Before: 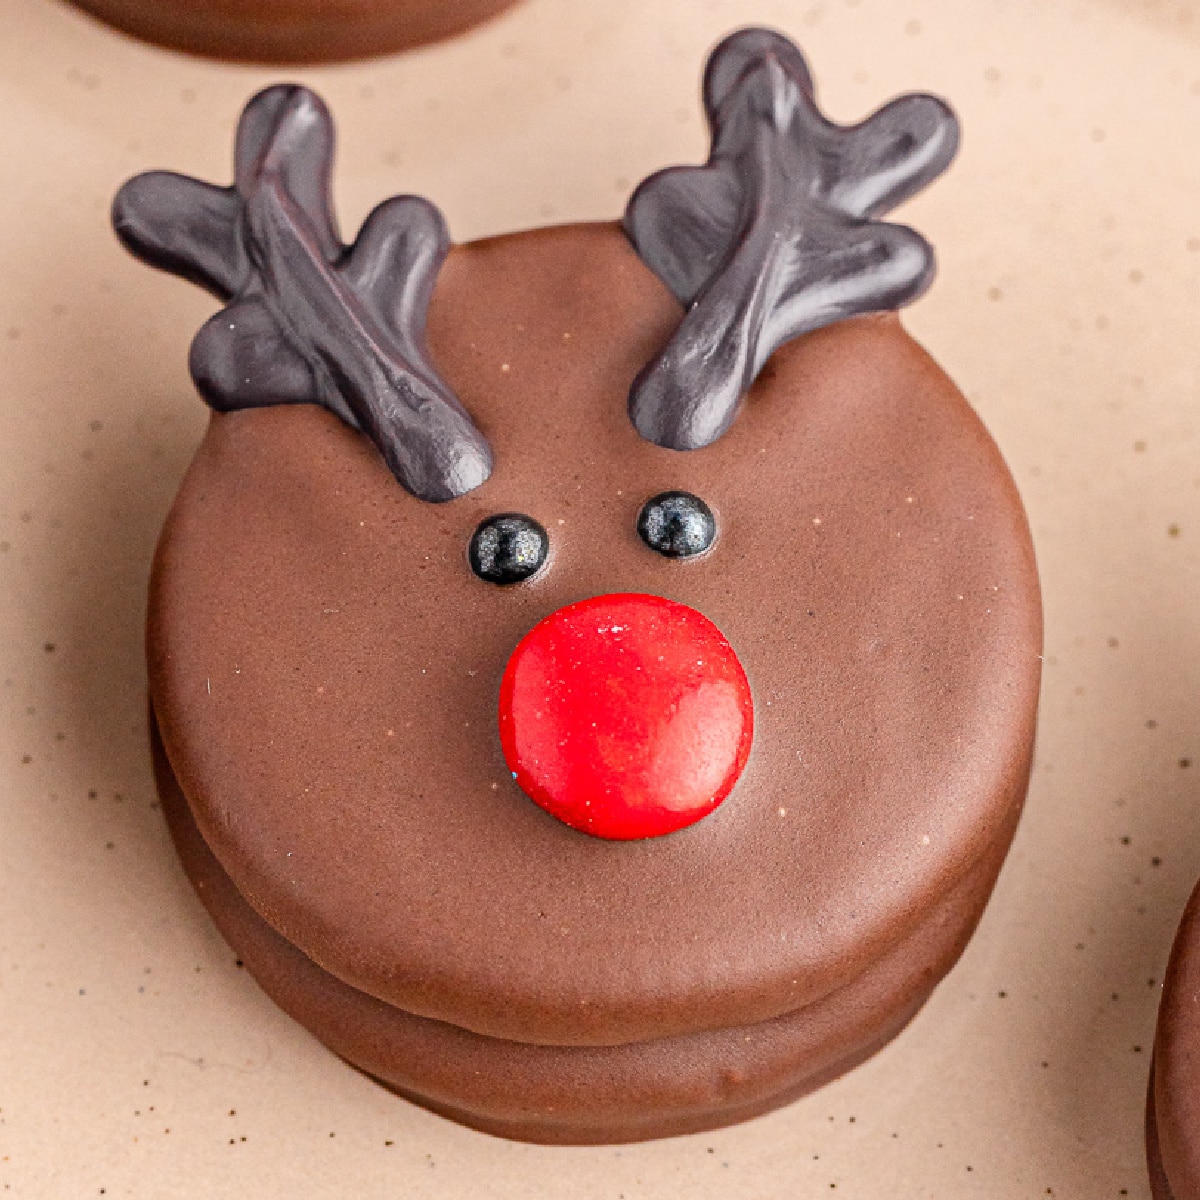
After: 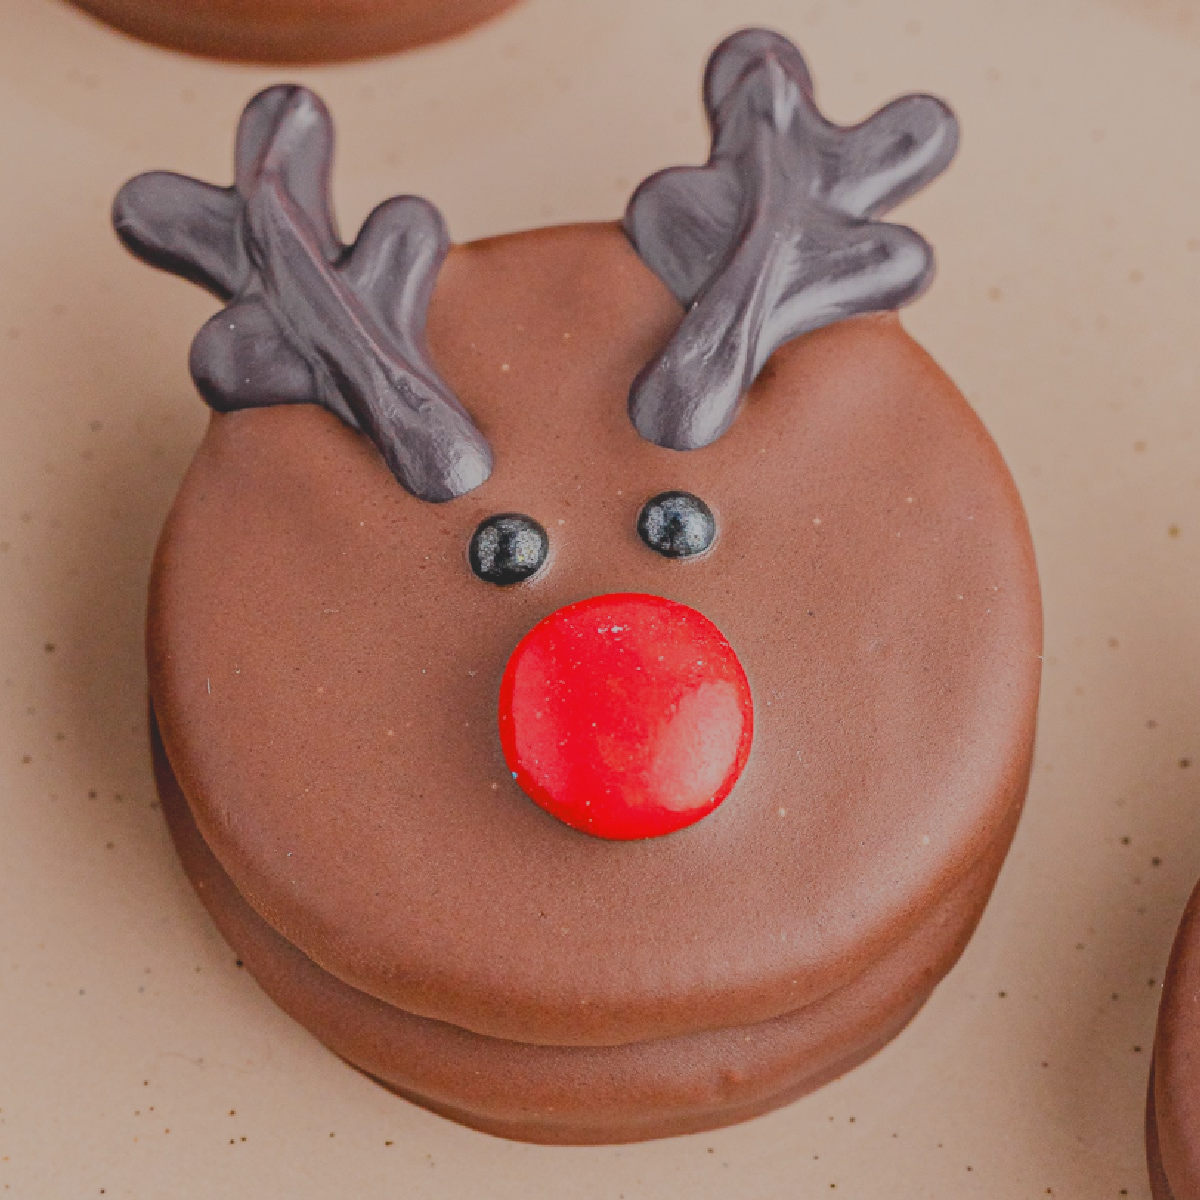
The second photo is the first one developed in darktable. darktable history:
contrast brightness saturation: contrast -0.28
filmic rgb: black relative exposure -16 EV, white relative exposure 4.97 EV, hardness 6.25
